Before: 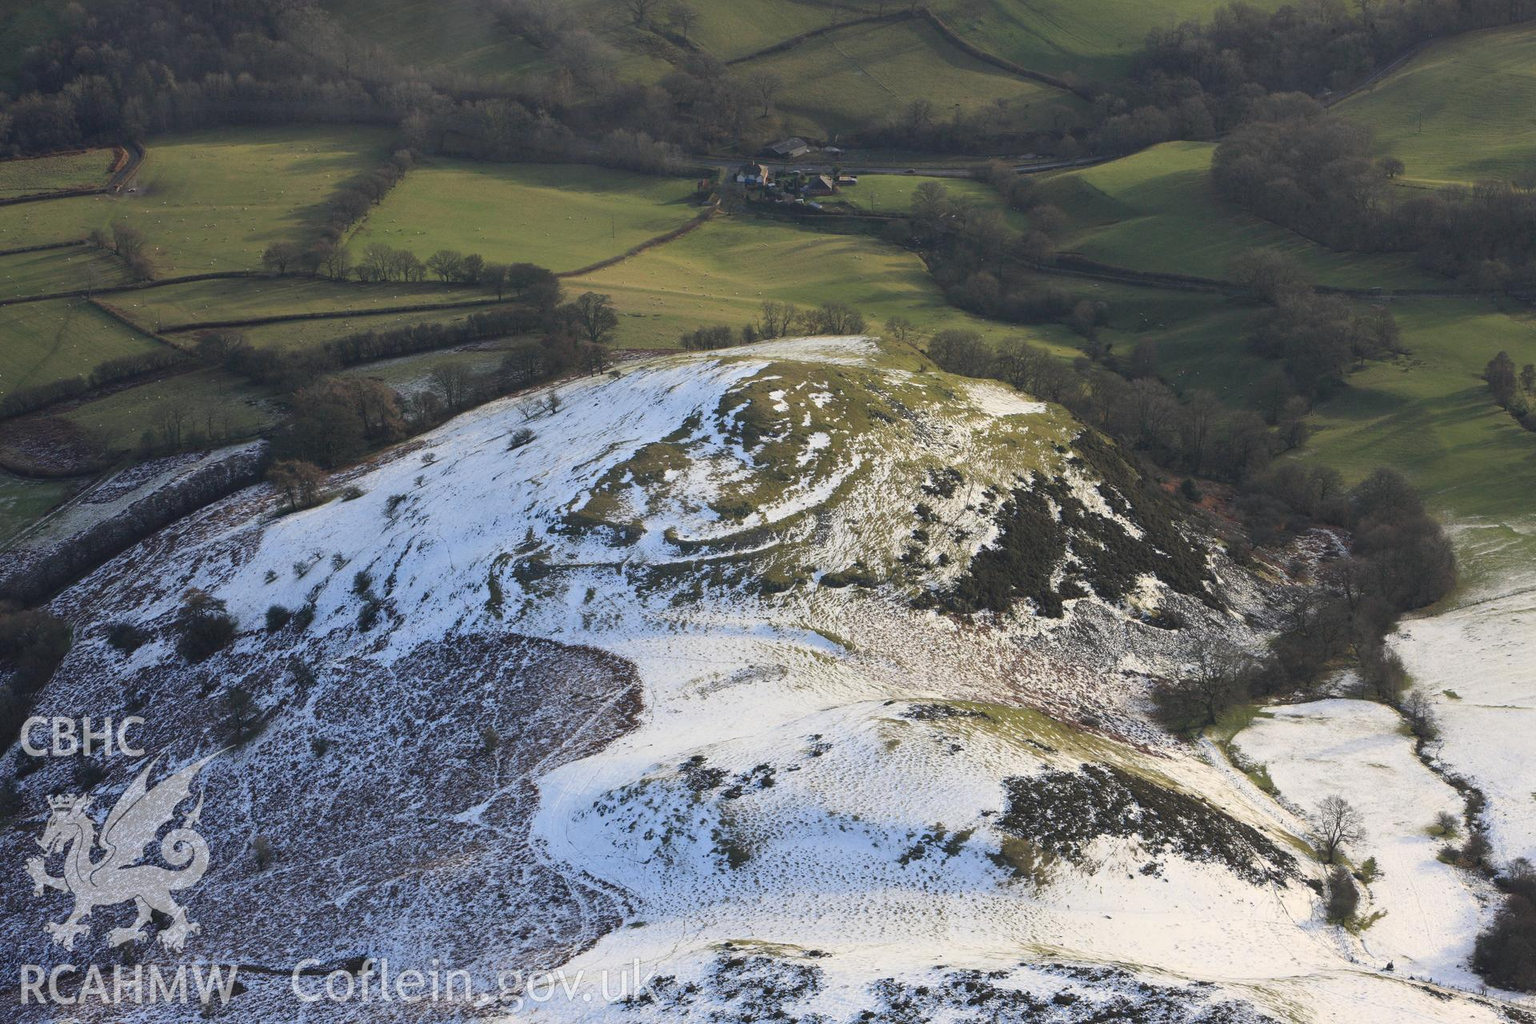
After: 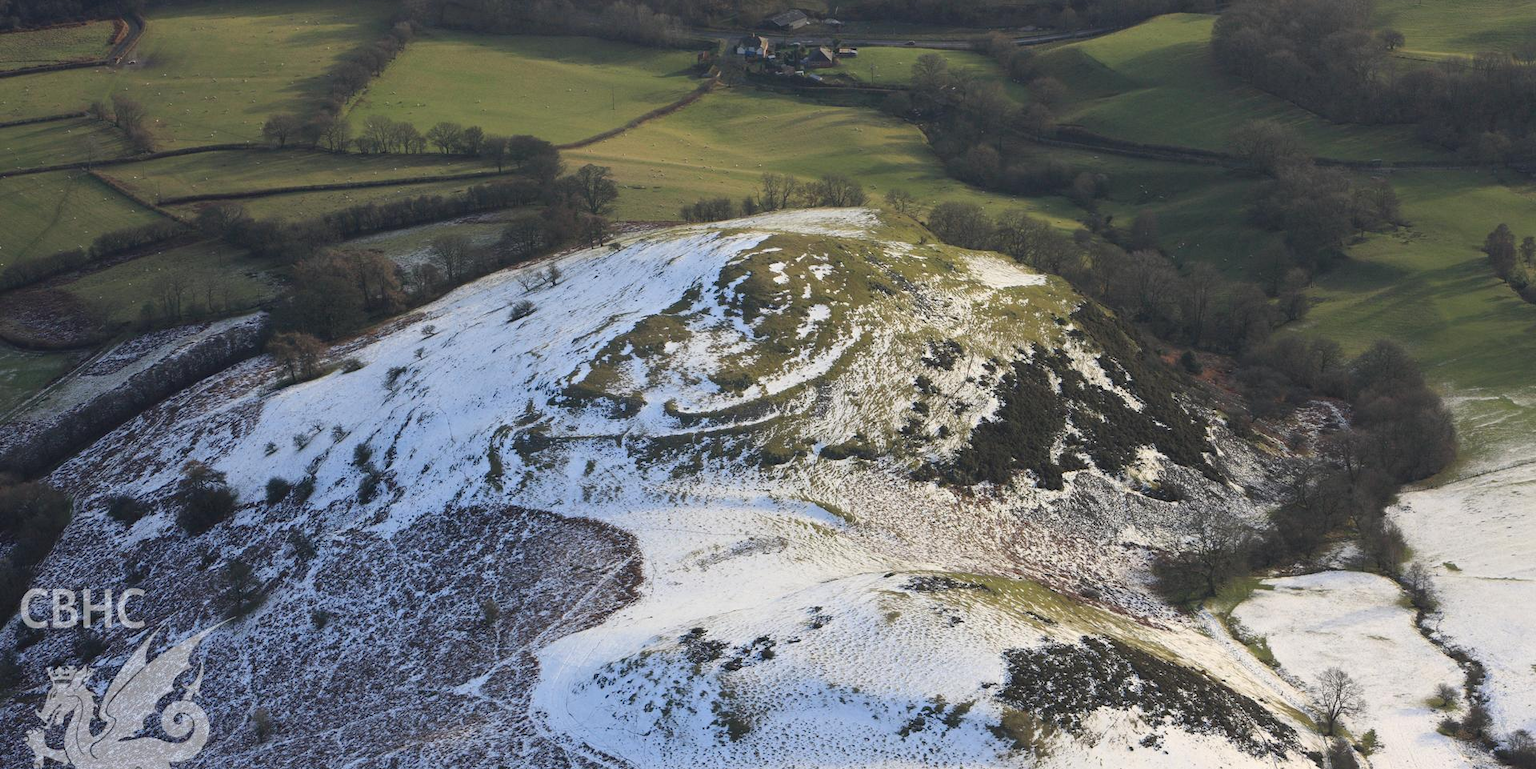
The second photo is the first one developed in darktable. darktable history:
crop and rotate: top 12.501%, bottom 12.326%
